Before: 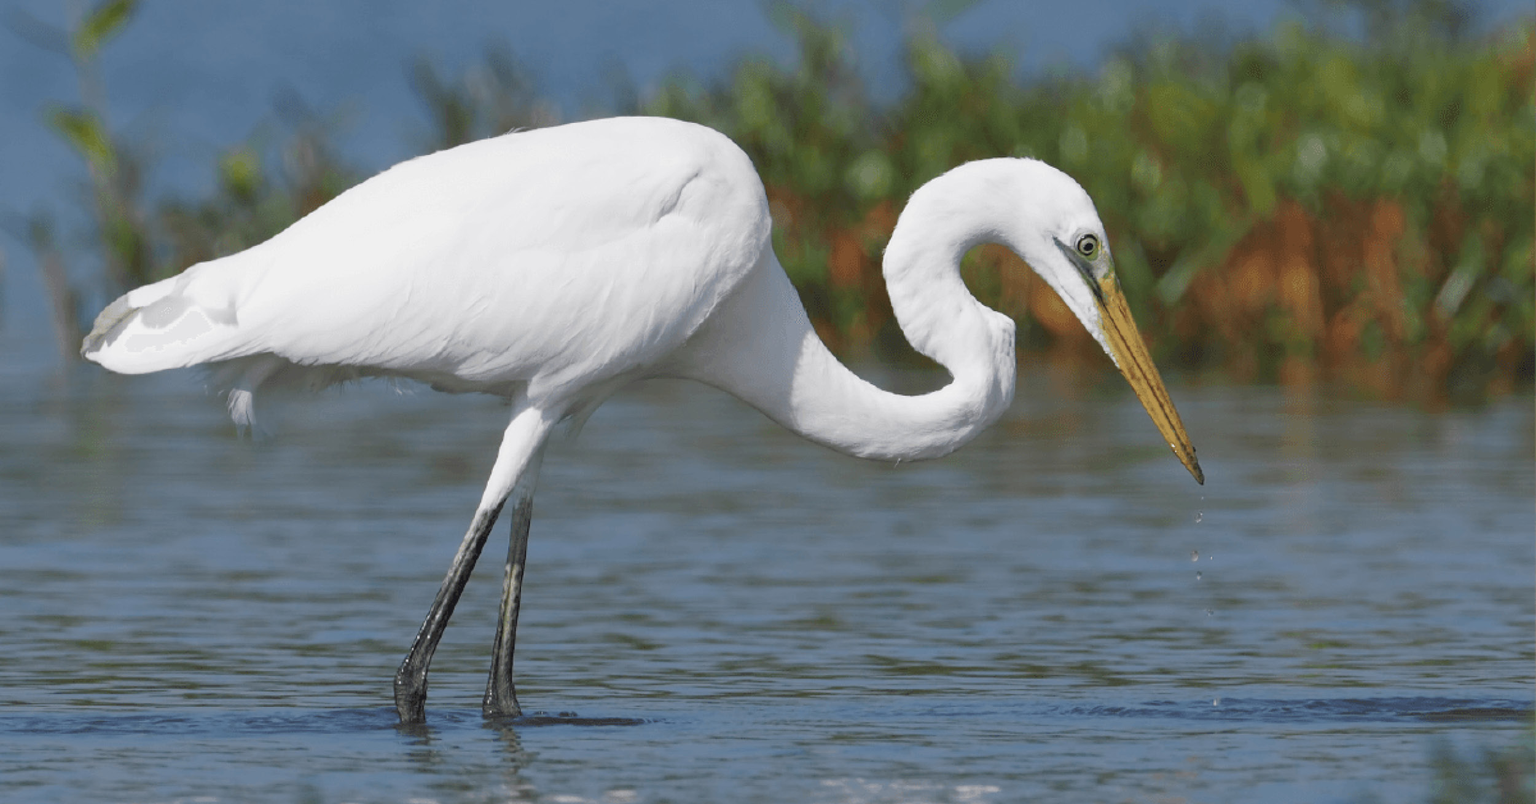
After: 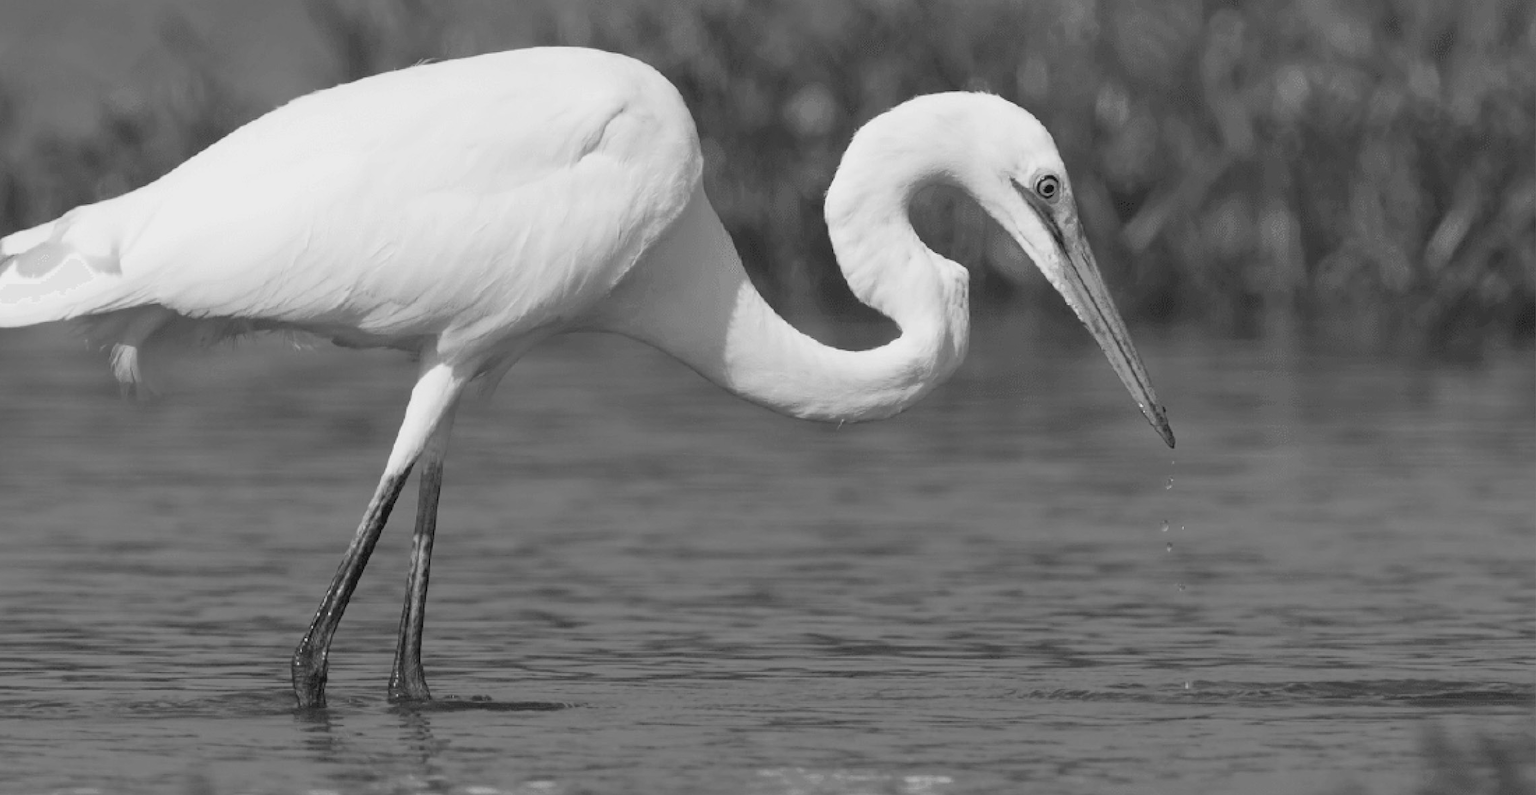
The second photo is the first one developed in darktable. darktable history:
crop and rotate: left 8.262%, top 9.226%
monochrome: a 32, b 64, size 2.3
